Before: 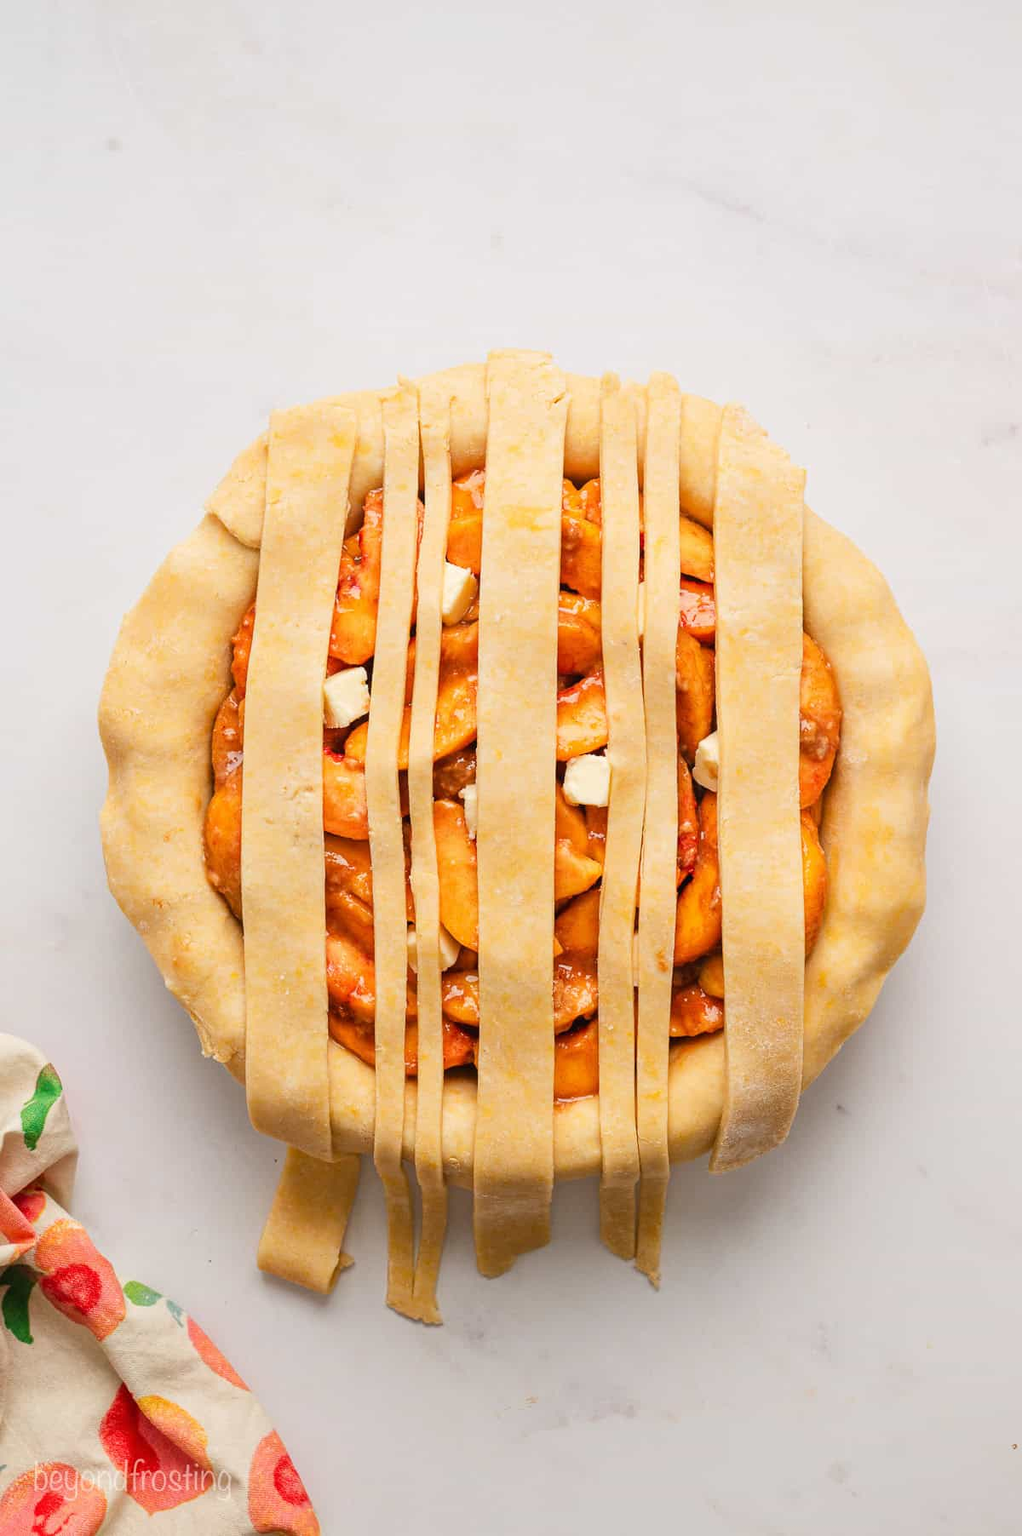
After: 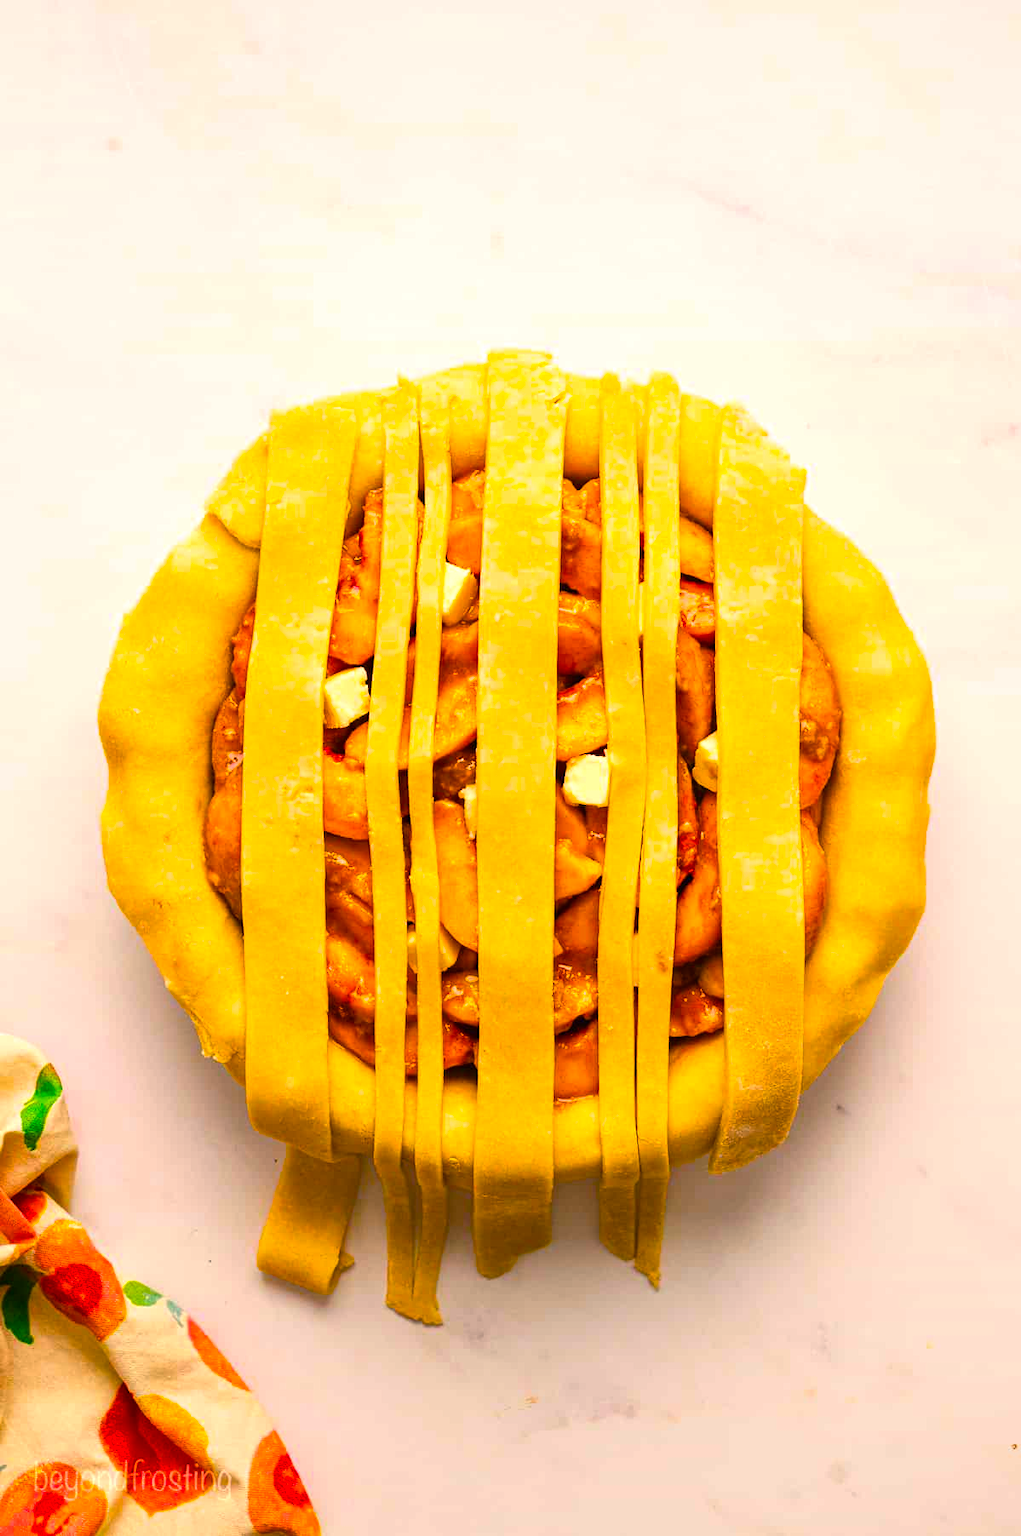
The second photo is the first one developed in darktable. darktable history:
color balance rgb: highlights gain › chroma 3.093%, highlights gain › hue 60.08°, linear chroma grading › global chroma 49.421%, perceptual saturation grading › global saturation 36.013%, perceptual brilliance grading › global brilliance -18.24%, perceptual brilliance grading › highlights 29.289%, global vibrance 20%
